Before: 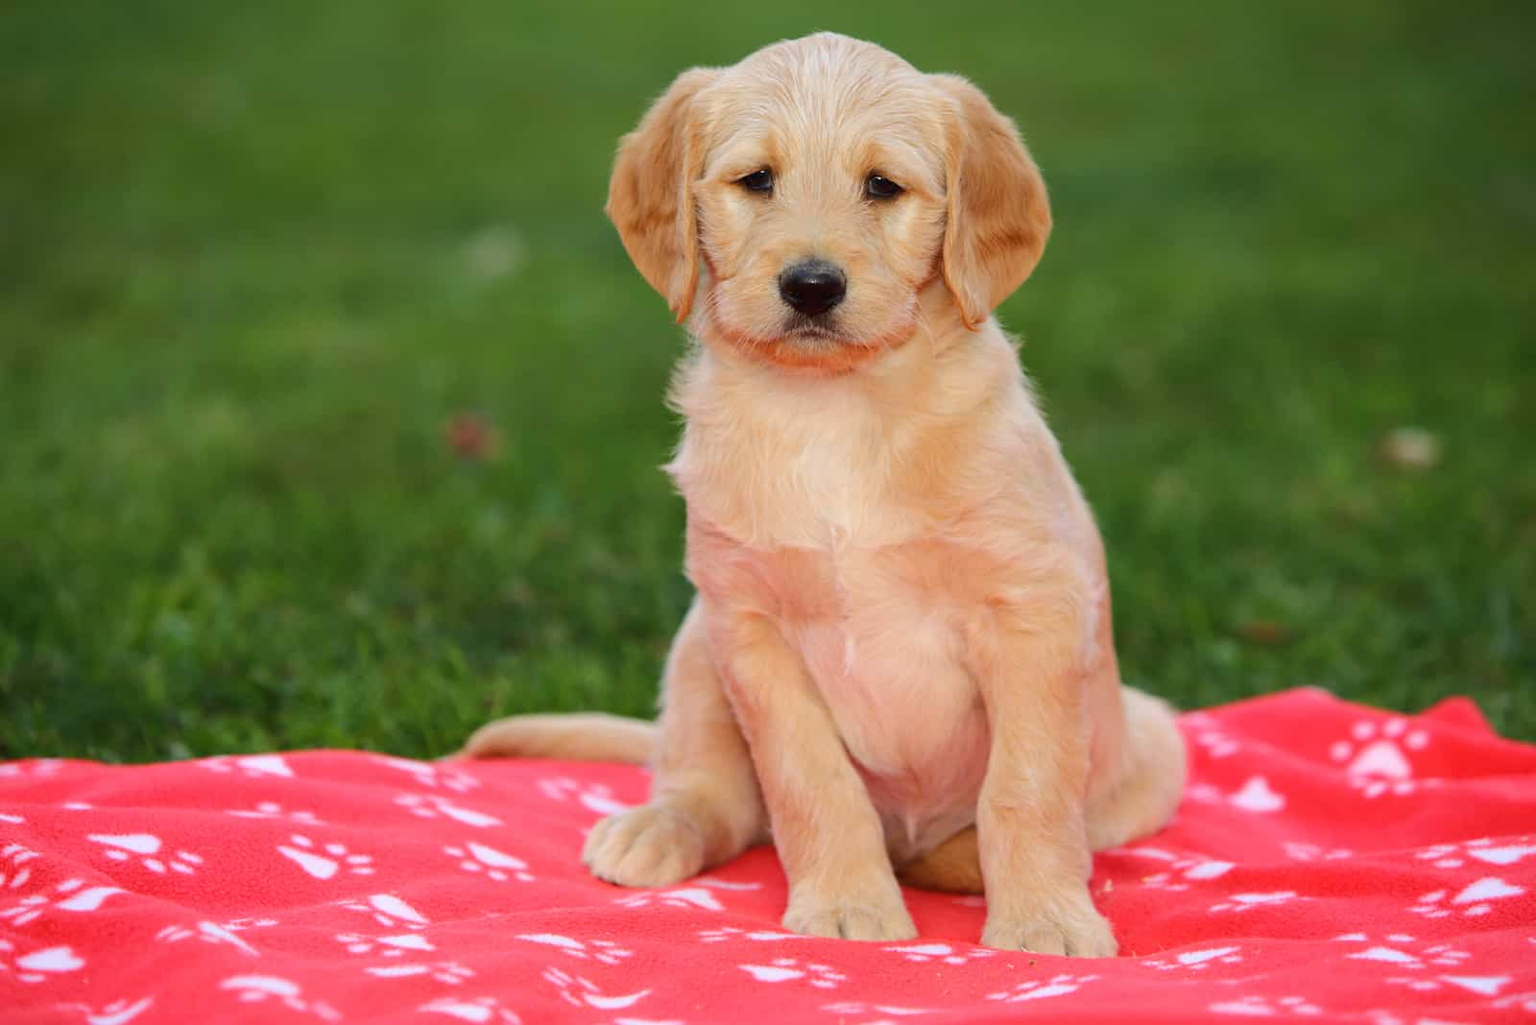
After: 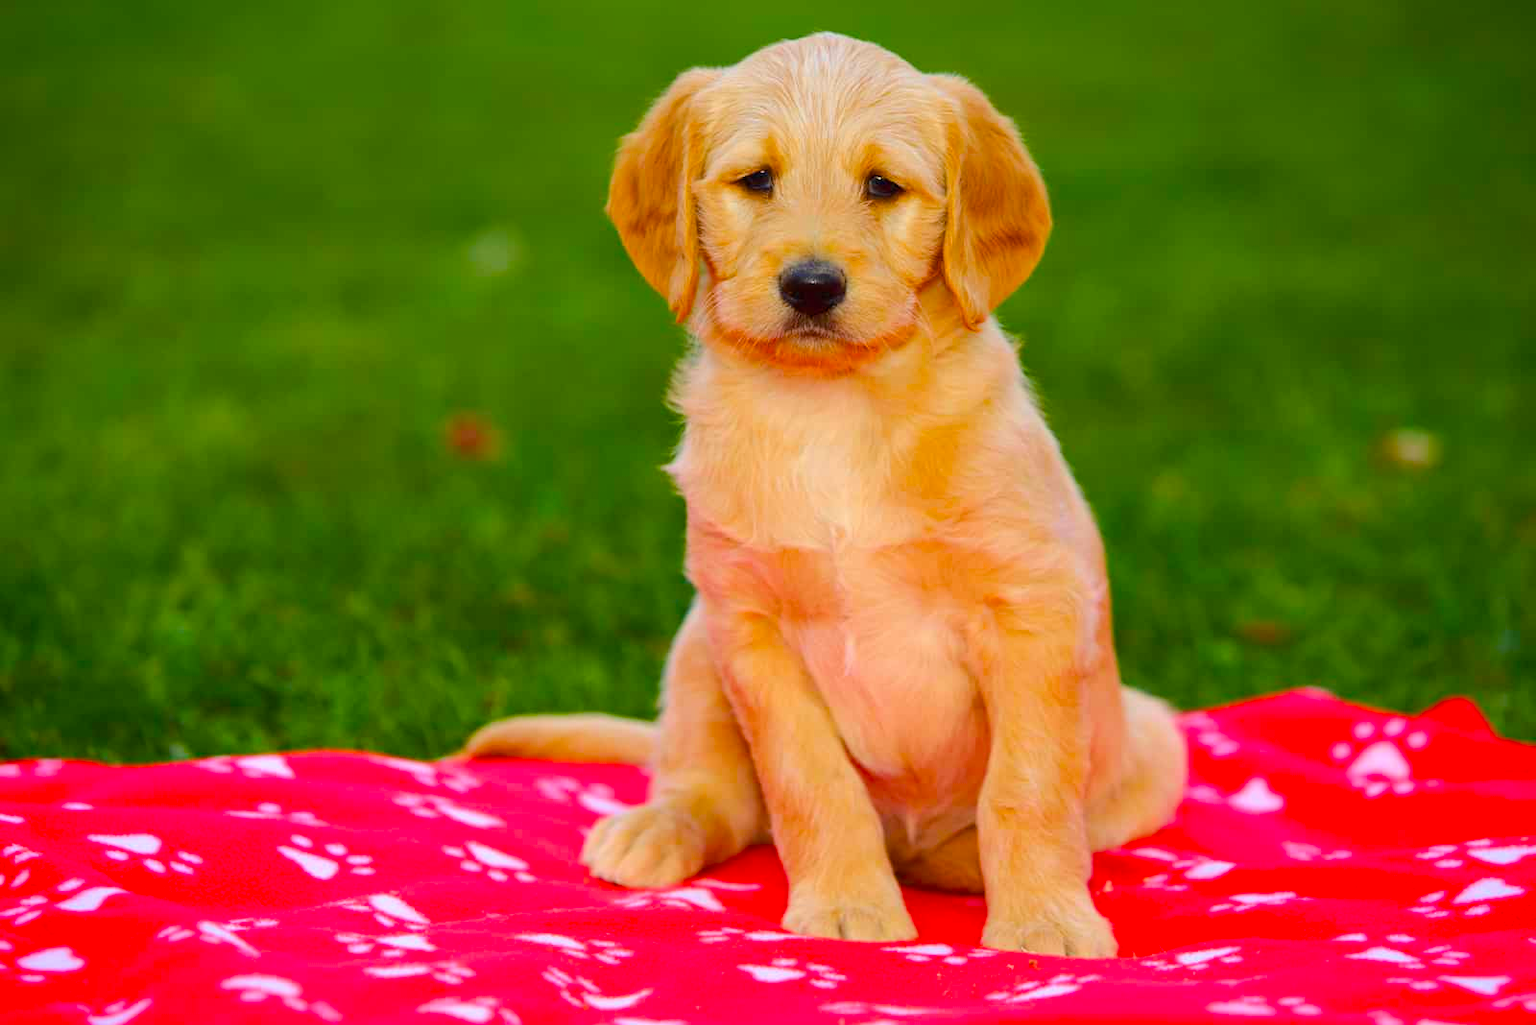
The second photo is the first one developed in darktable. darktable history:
color balance rgb: perceptual saturation grading › global saturation 25%, global vibrance 20%
velvia: strength 32%, mid-tones bias 0.2
color correction: saturation 0.98
shadows and highlights: shadows 25, highlights -25
